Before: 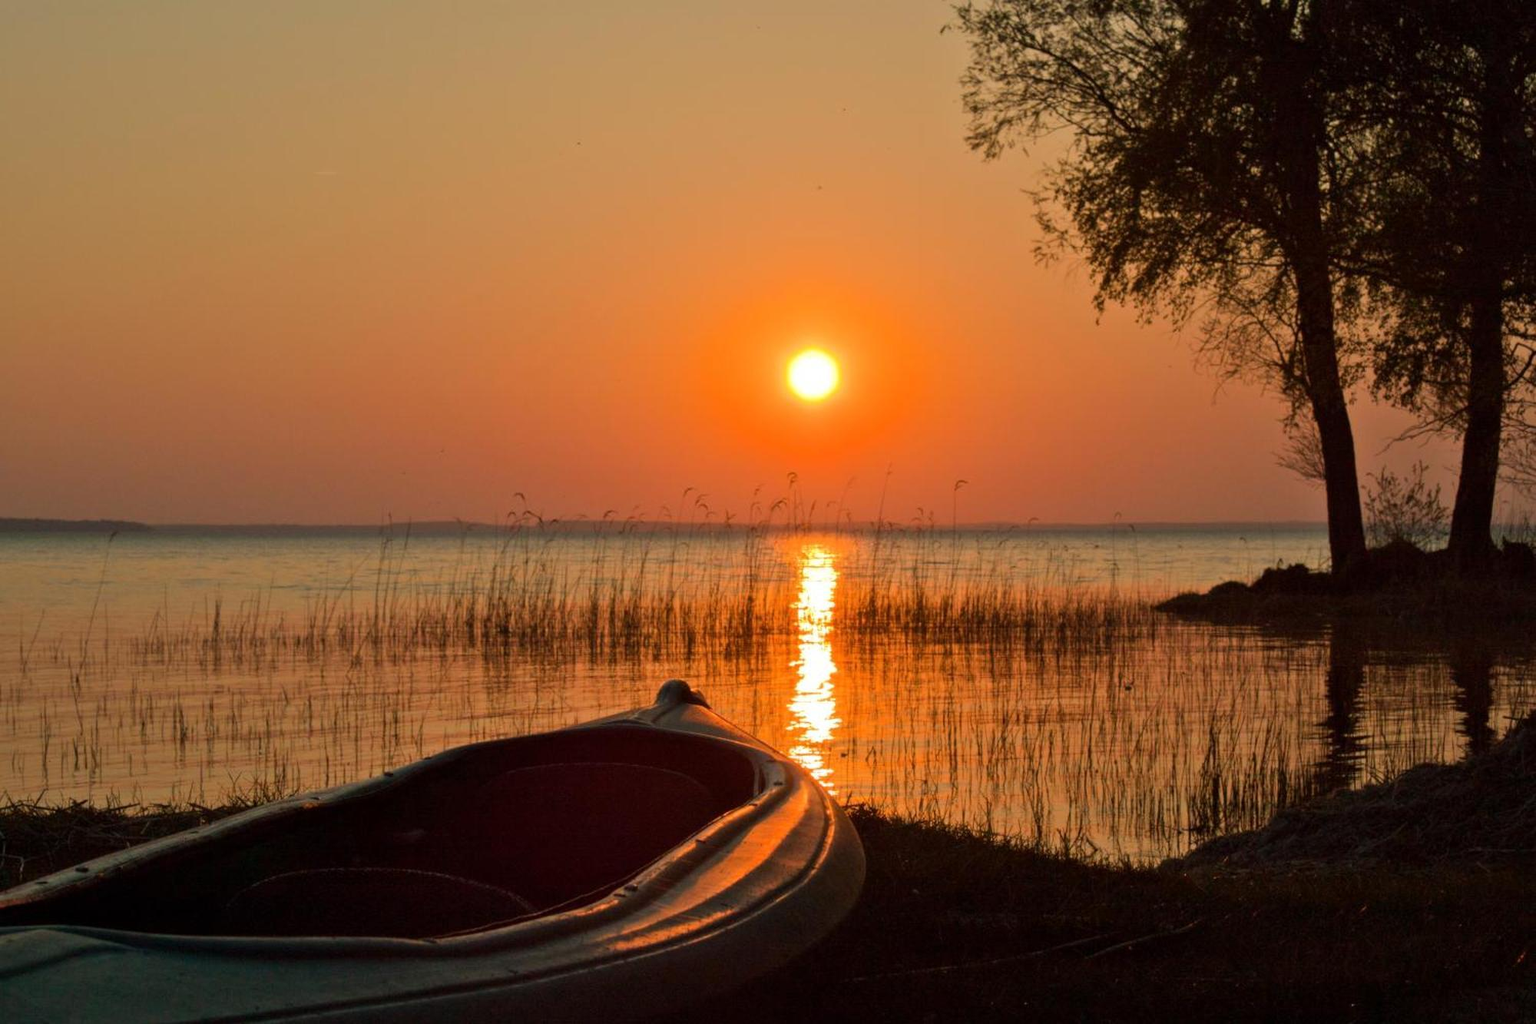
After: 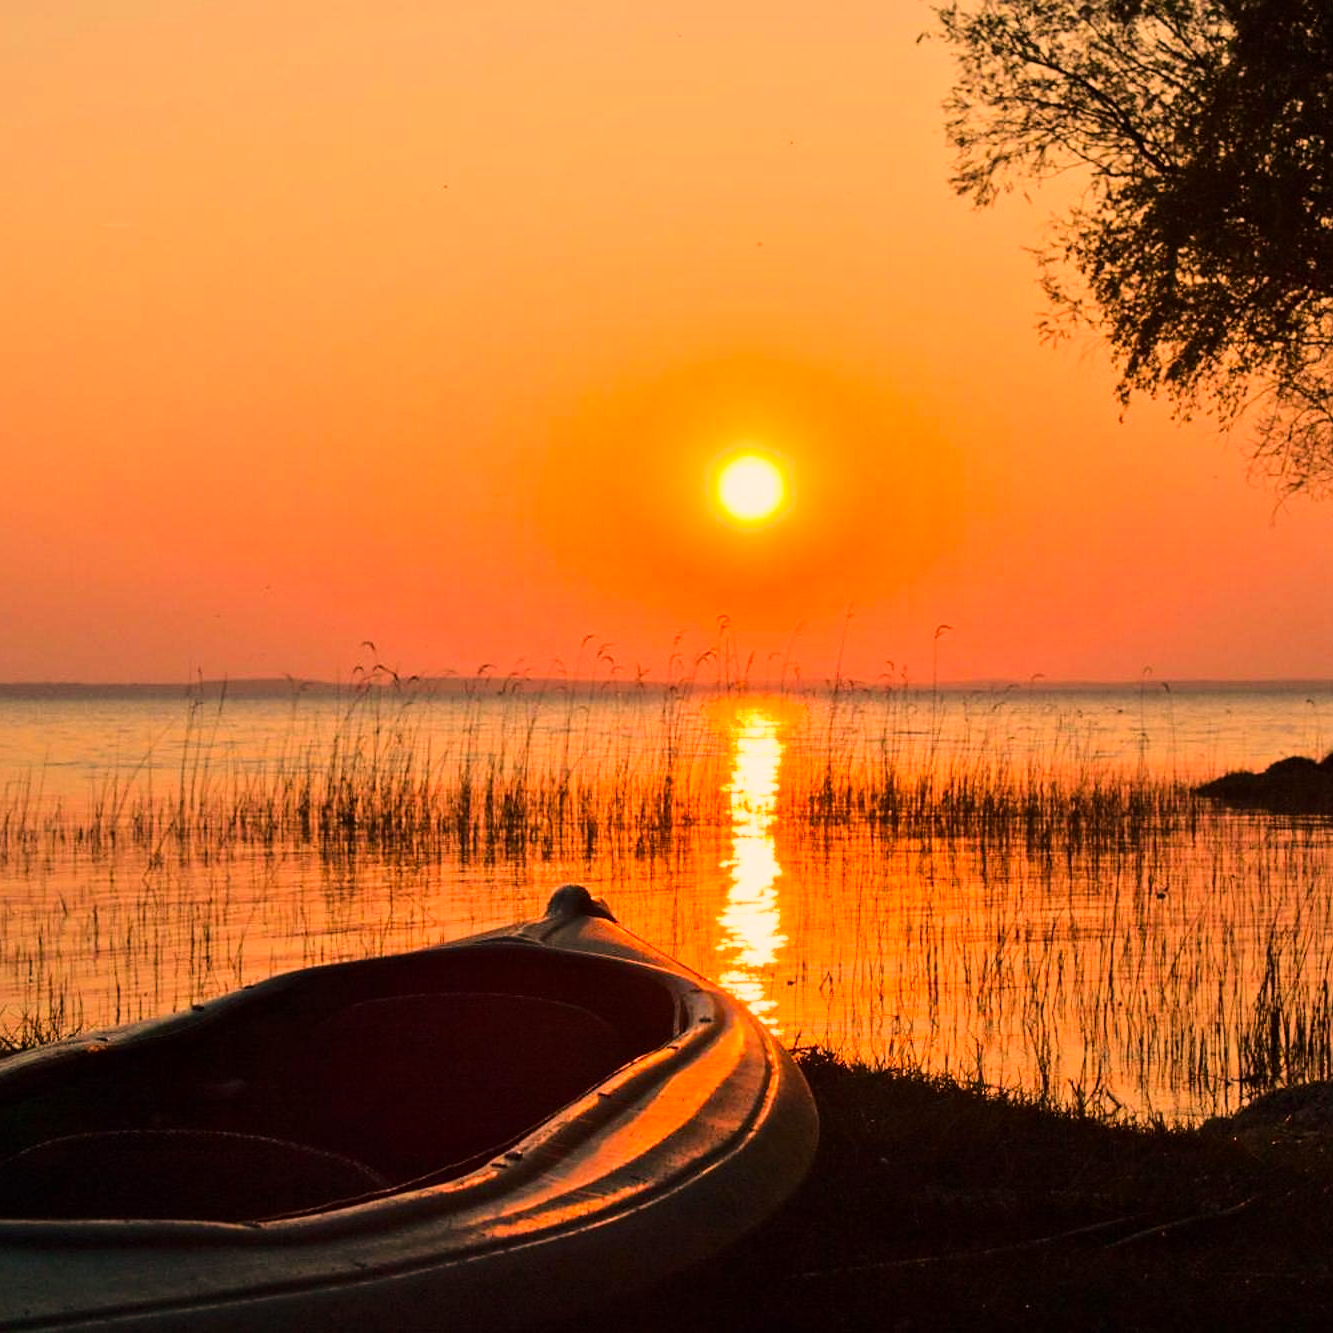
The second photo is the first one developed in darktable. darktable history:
rgb levels: preserve colors max RGB
crop: left 15.419%, right 17.914%
base curve: curves: ch0 [(0, 0) (0.028, 0.03) (0.121, 0.232) (0.46, 0.748) (0.859, 0.968) (1, 1)]
sharpen: radius 1.864, amount 0.398, threshold 1.271
color correction: highlights a* 21.16, highlights b* 19.61
